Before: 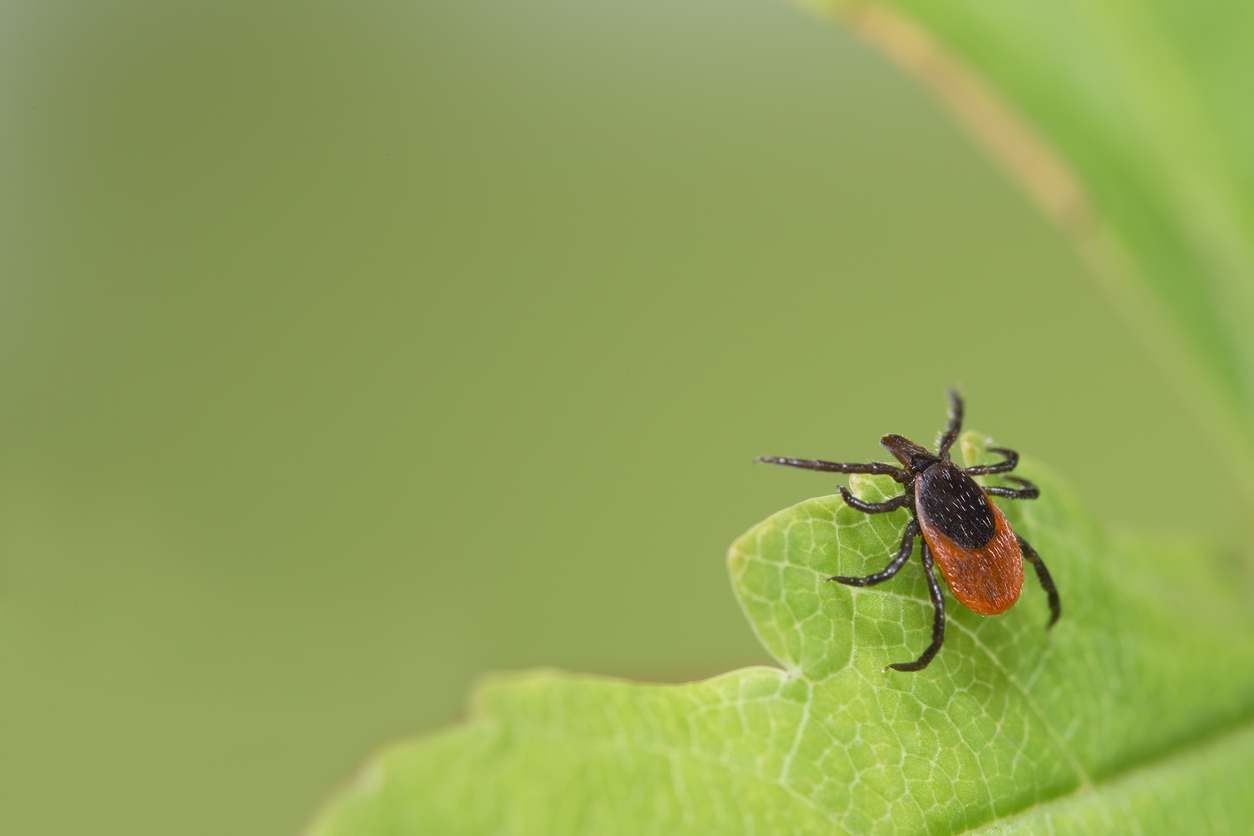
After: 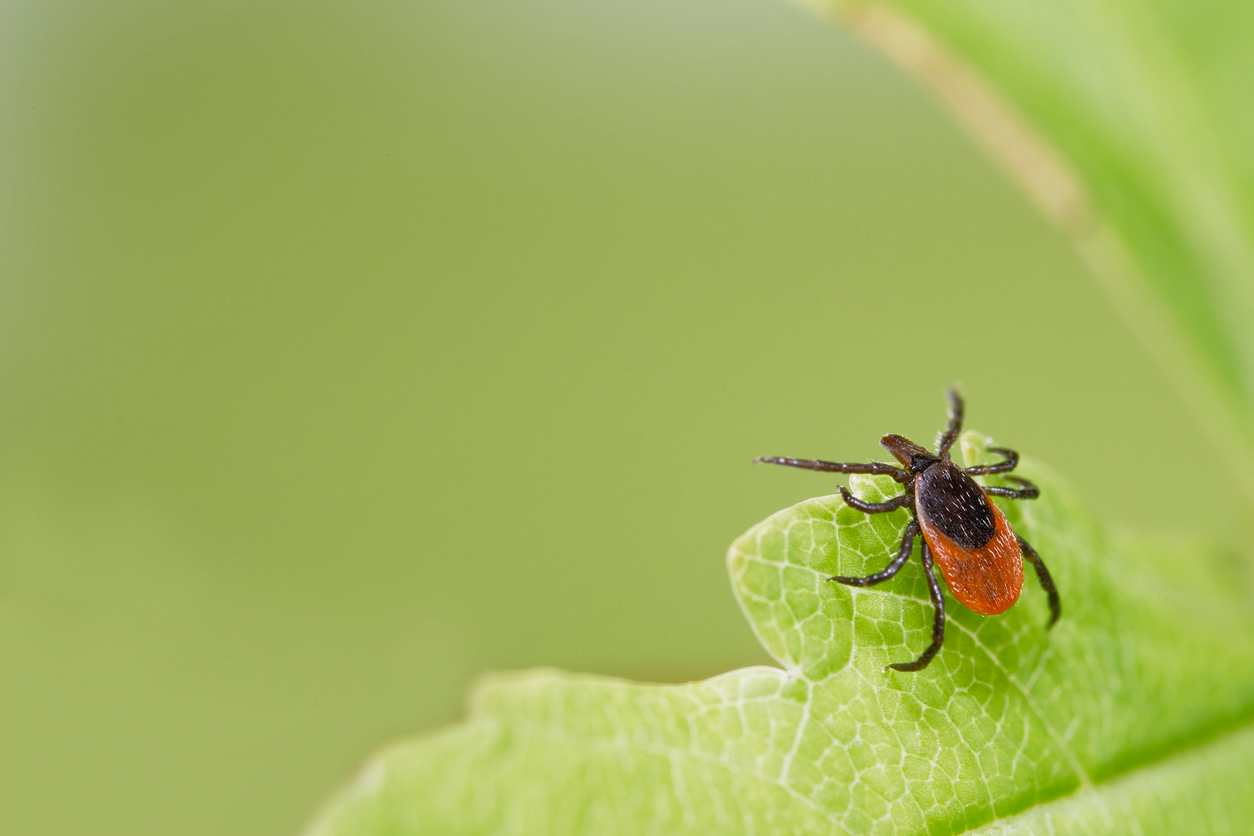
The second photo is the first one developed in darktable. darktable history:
shadows and highlights: on, module defaults
filmic rgb: middle gray luminance 12.74%, black relative exposure -10.13 EV, white relative exposure 3.47 EV, threshold 6 EV, target black luminance 0%, hardness 5.74, latitude 44.69%, contrast 1.221, highlights saturation mix 5%, shadows ↔ highlights balance 26.78%, add noise in highlights 0, preserve chrominance no, color science v3 (2019), use custom middle-gray values true, iterations of high-quality reconstruction 0, contrast in highlights soft, enable highlight reconstruction true
